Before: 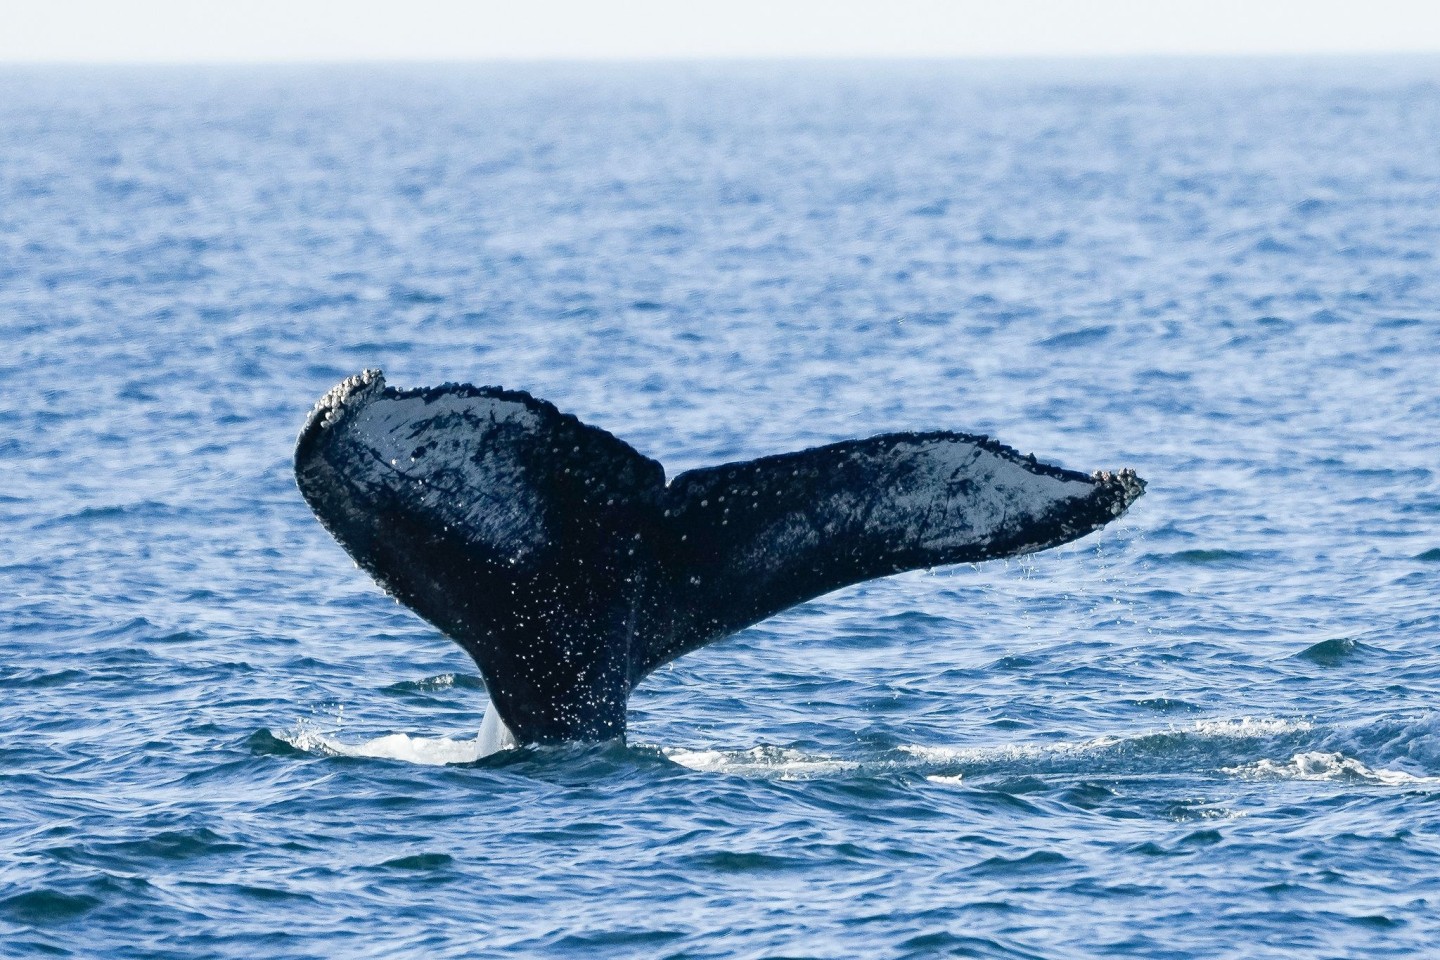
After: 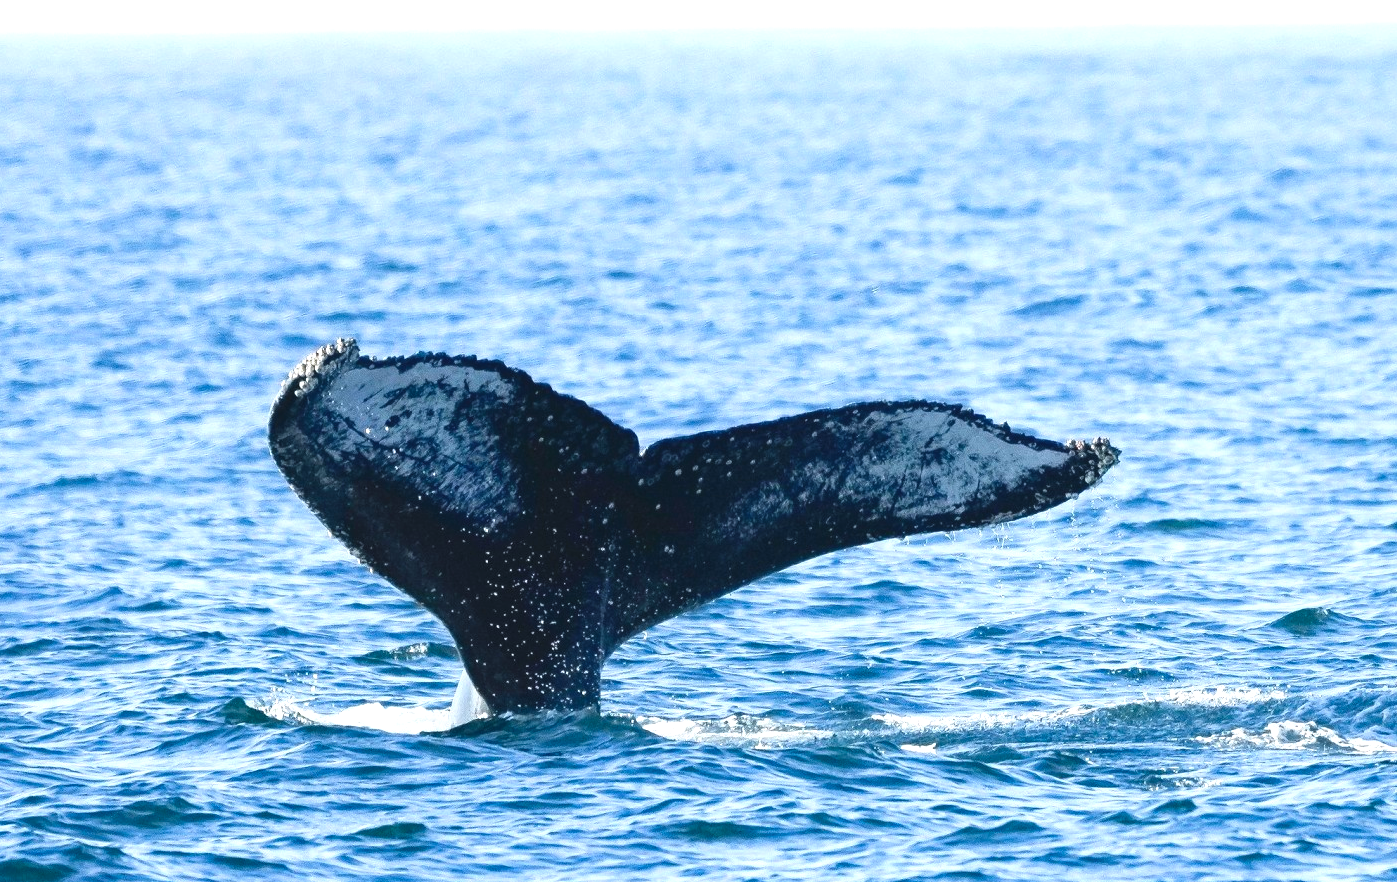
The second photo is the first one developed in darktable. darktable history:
exposure: black level correction -0.002, exposure 0.541 EV, compensate highlight preservation false
color balance rgb: global offset › luminance 0.26%, perceptual saturation grading › global saturation 19.67%, global vibrance 14.407%
crop: left 1.872%, top 3.242%, right 1.079%, bottom 4.845%
